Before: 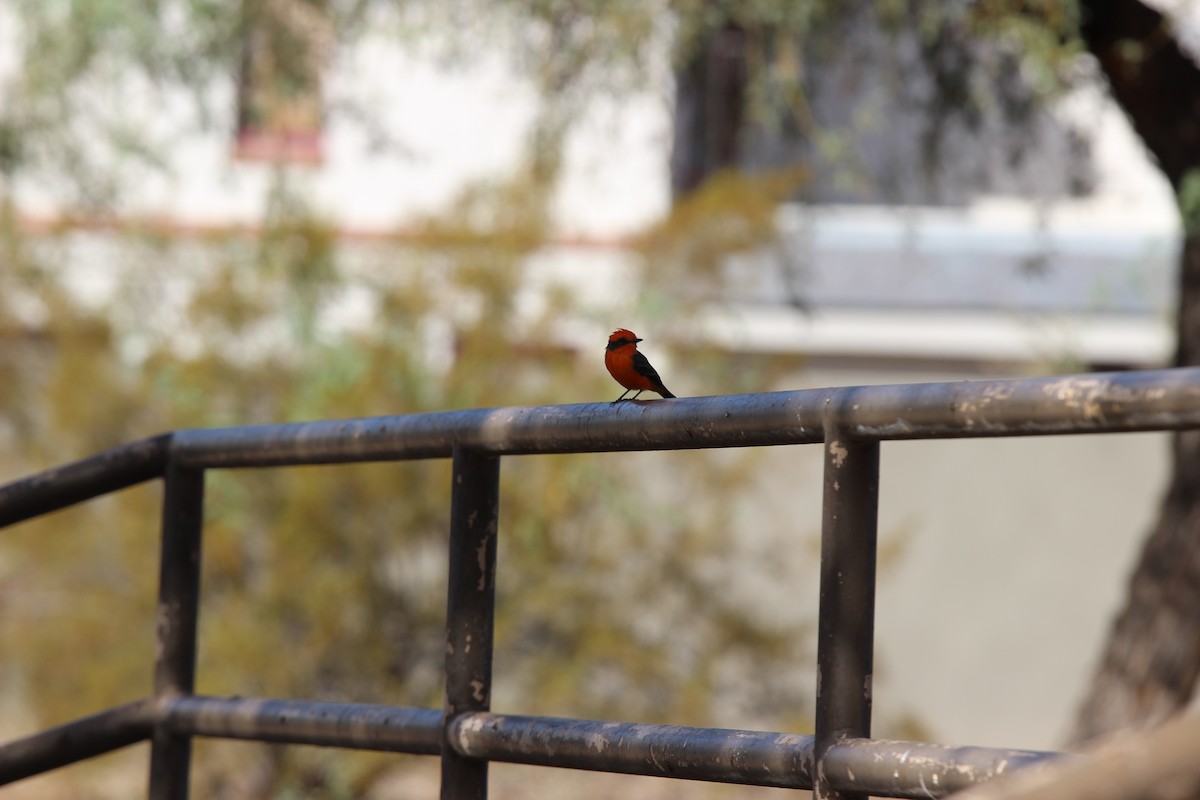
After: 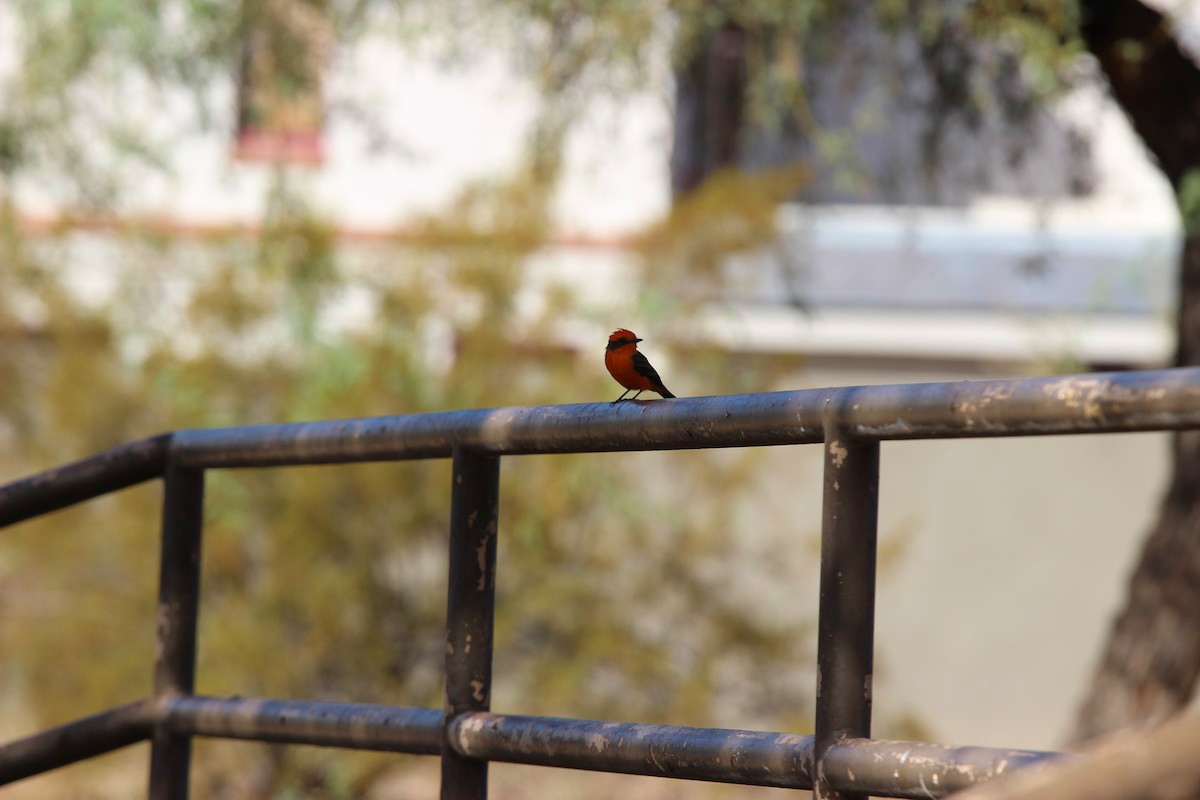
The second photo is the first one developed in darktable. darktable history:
tone equalizer: on, module defaults
velvia: strength 27%
